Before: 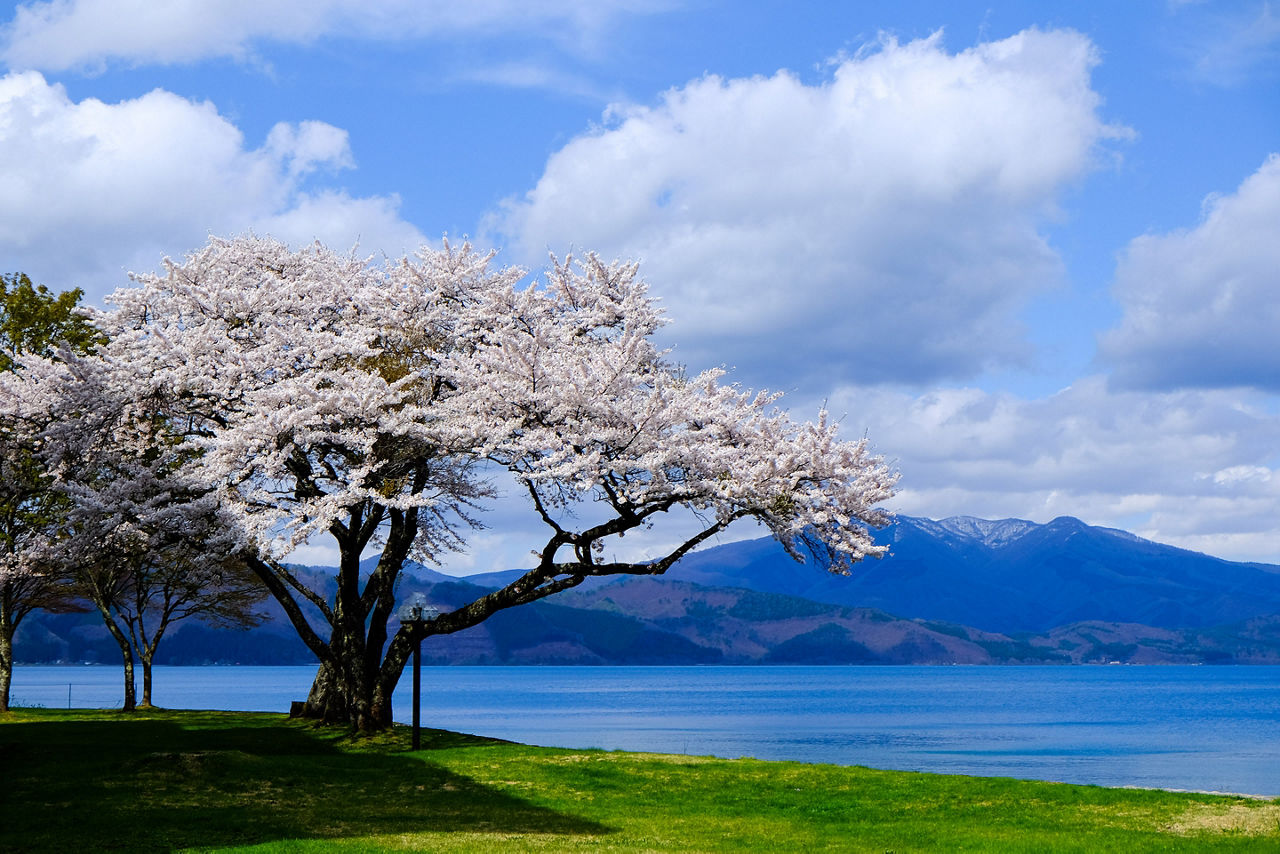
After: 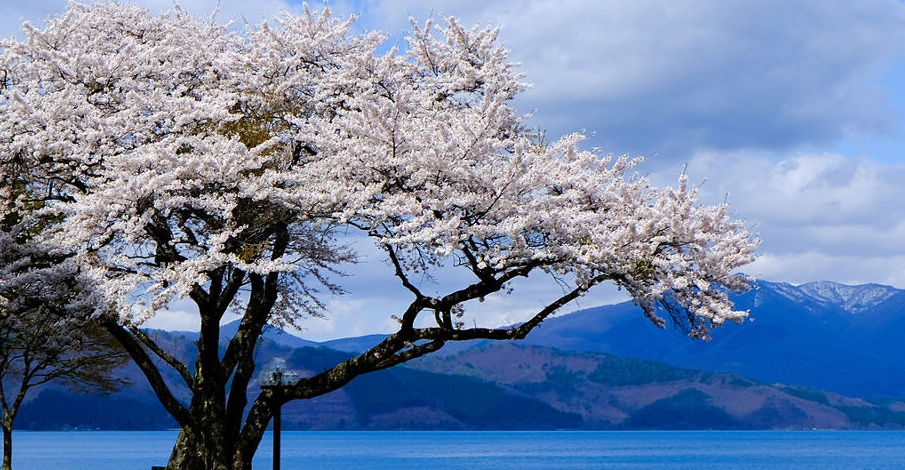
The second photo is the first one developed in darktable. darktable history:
color calibration: illuminant same as pipeline (D50), adaptation none (bypass), x 0.333, y 0.333, temperature 5014.38 K
crop: left 10.949%, top 27.553%, right 18.313%, bottom 17.306%
